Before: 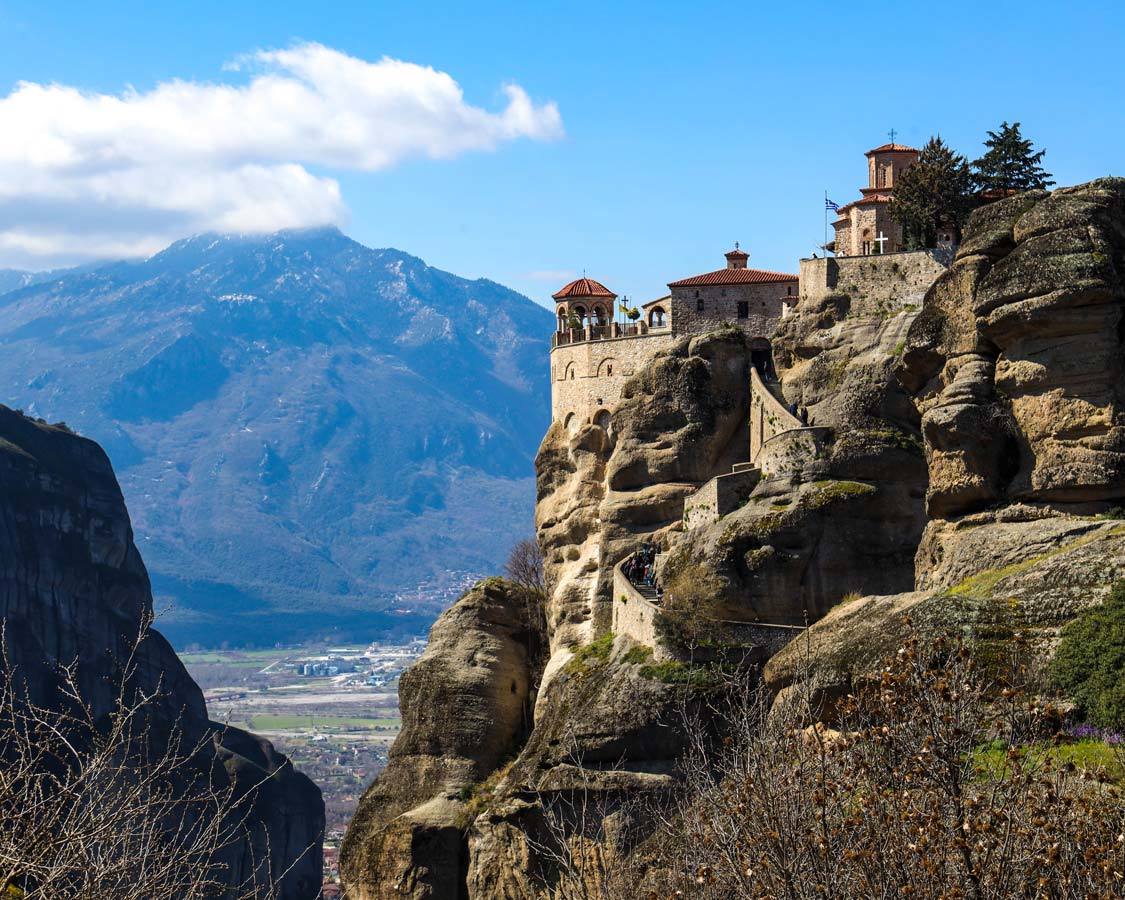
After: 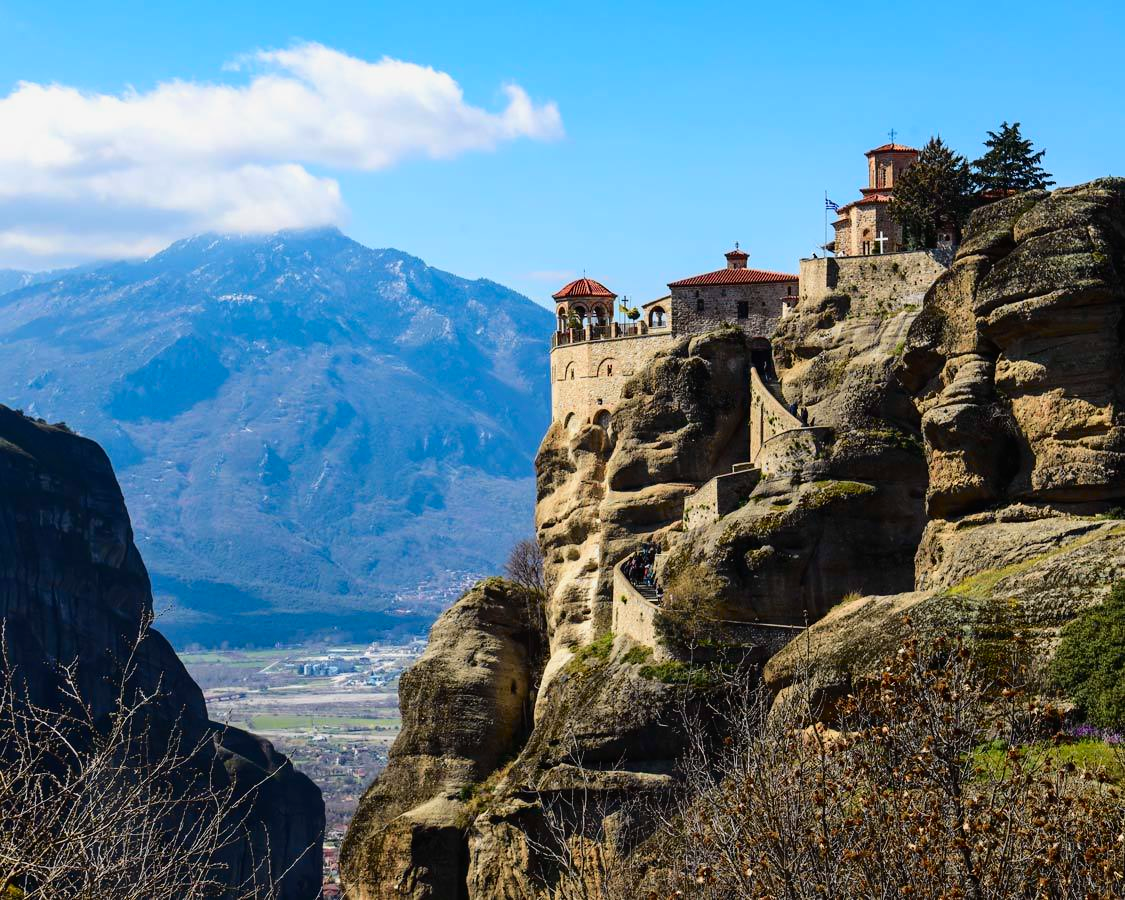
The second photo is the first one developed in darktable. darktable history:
tone curve: curves: ch0 [(0, 0.008) (0.046, 0.032) (0.151, 0.108) (0.367, 0.379) (0.496, 0.526) (0.771, 0.786) (0.857, 0.85) (1, 0.965)]; ch1 [(0, 0) (0.248, 0.252) (0.388, 0.383) (0.482, 0.478) (0.499, 0.499) (0.518, 0.518) (0.544, 0.552) (0.585, 0.617) (0.683, 0.735) (0.823, 0.894) (1, 1)]; ch2 [(0, 0) (0.302, 0.284) (0.427, 0.417) (0.473, 0.47) (0.503, 0.503) (0.523, 0.518) (0.55, 0.563) (0.624, 0.643) (0.753, 0.764) (1, 1)], color space Lab, independent channels, preserve colors none
